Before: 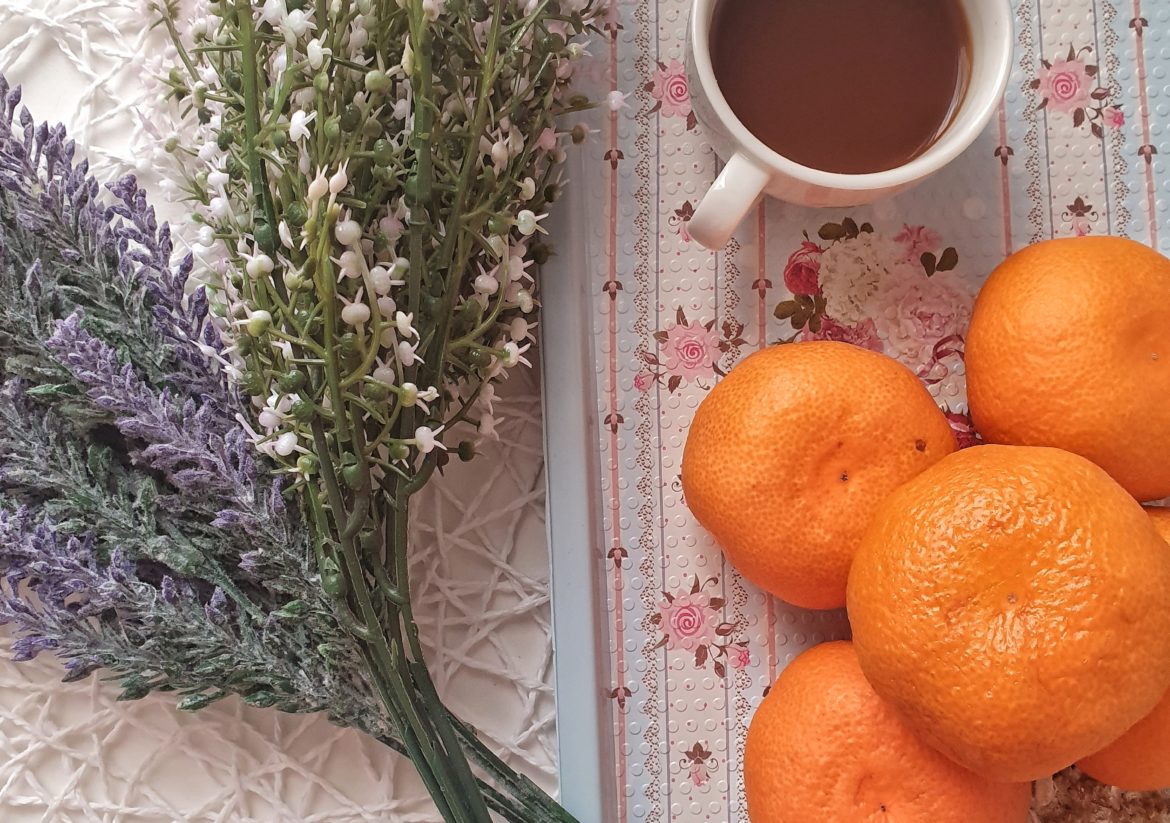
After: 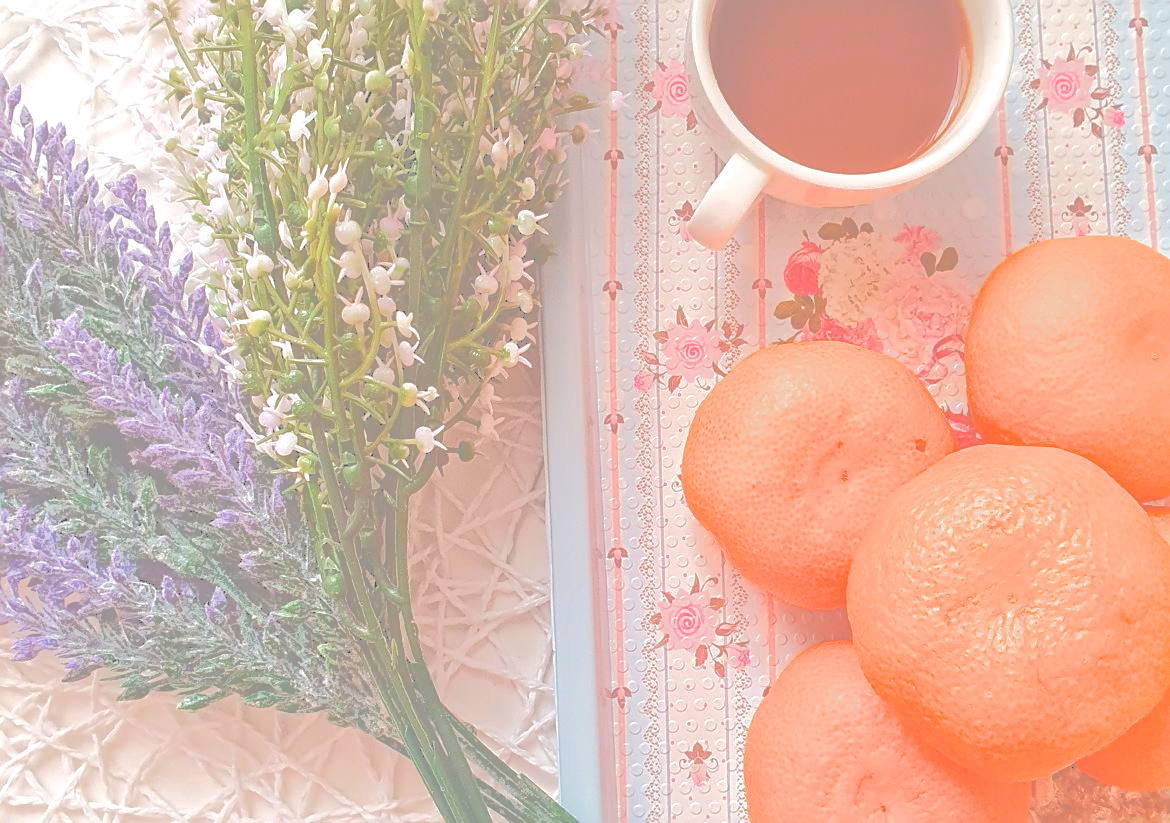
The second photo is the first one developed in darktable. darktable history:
exposure: black level correction 0, exposure 1.459 EV, compensate highlight preservation false
local contrast: on, module defaults
sharpen: on, module defaults
filmic rgb: black relative exposure -8.02 EV, white relative exposure 4.05 EV, hardness 4.17, color science v6 (2022)
tone curve: curves: ch0 [(0, 0) (0.003, 0.626) (0.011, 0.626) (0.025, 0.63) (0.044, 0.631) (0.069, 0.632) (0.1, 0.636) (0.136, 0.637) (0.177, 0.641) (0.224, 0.642) (0.277, 0.646) (0.335, 0.649) (0.399, 0.661) (0.468, 0.679) (0.543, 0.702) (0.623, 0.732) (0.709, 0.769) (0.801, 0.804) (0.898, 0.847) (1, 1)], color space Lab, independent channels, preserve colors none
